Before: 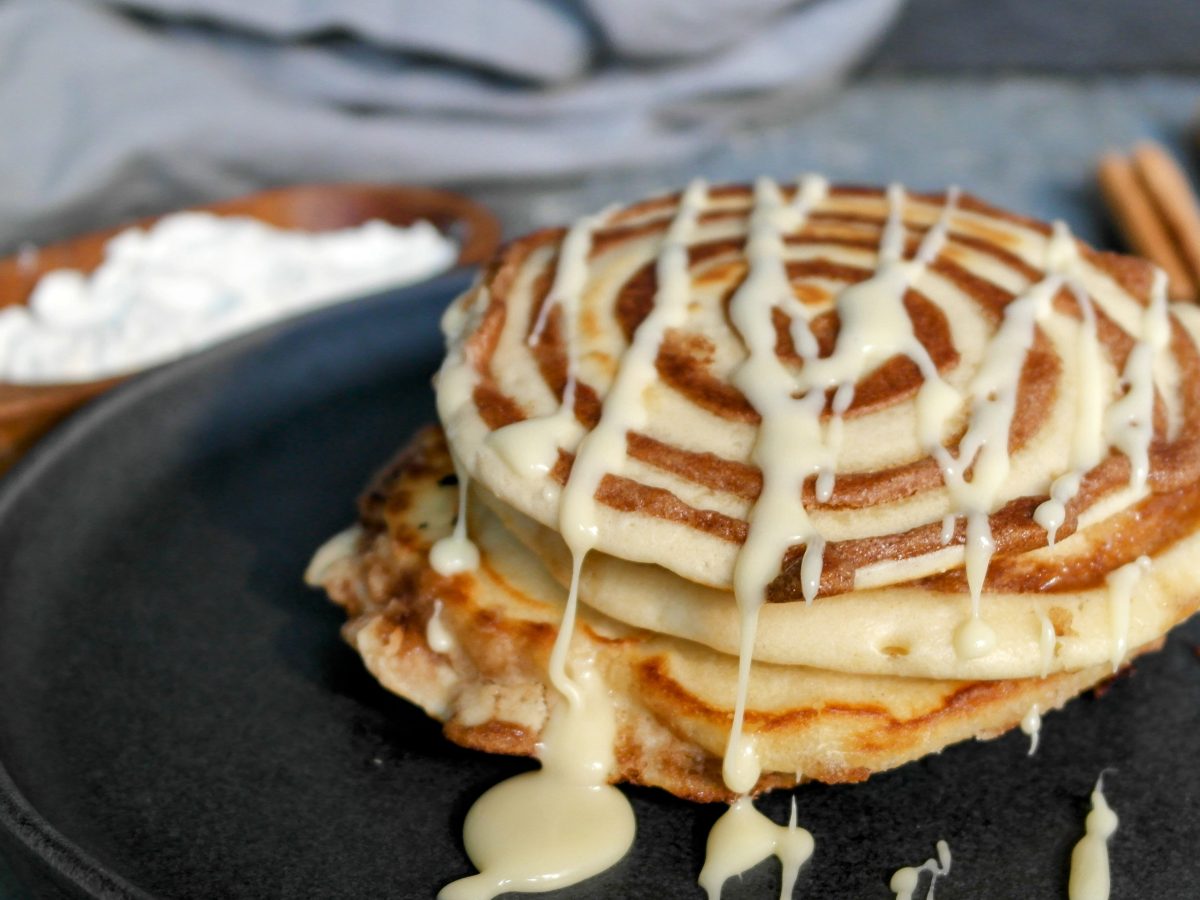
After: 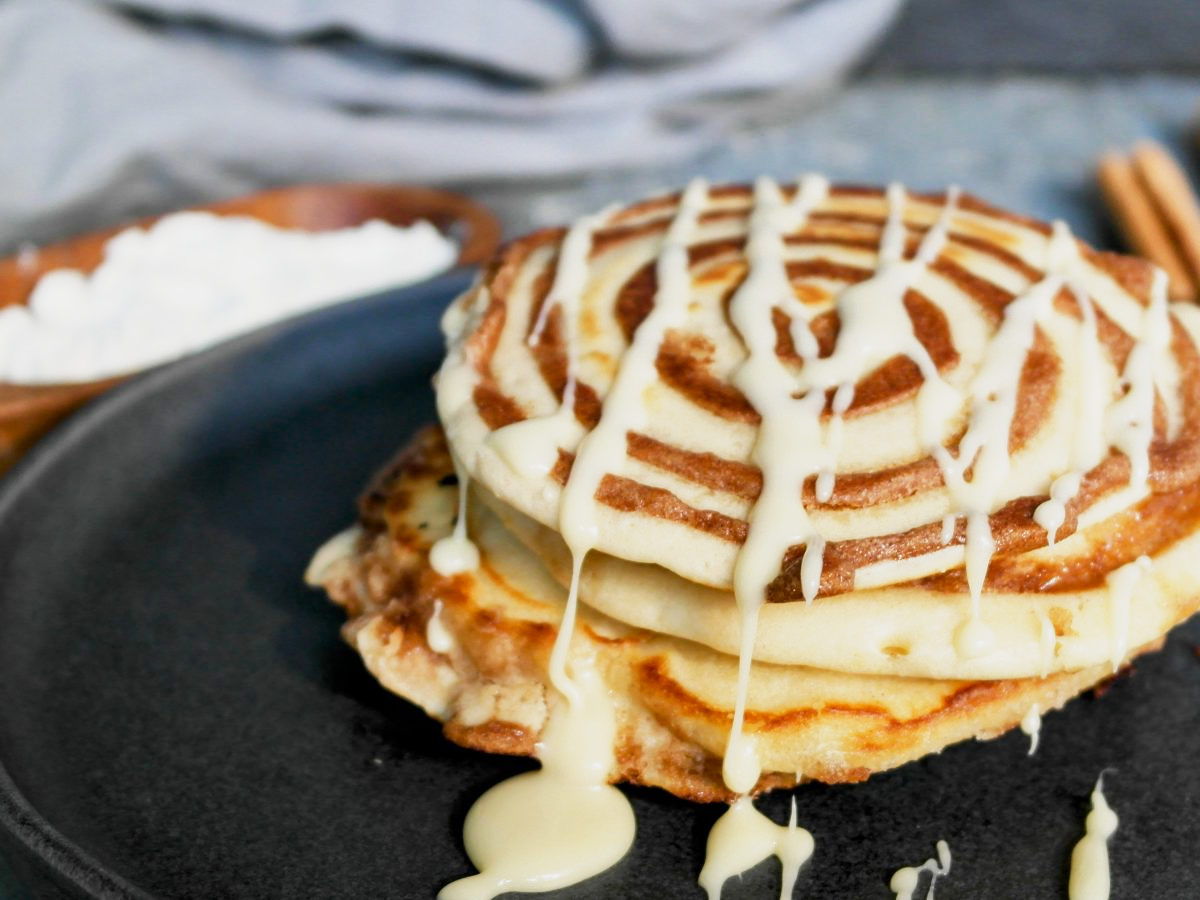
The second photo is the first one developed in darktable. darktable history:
base curve: curves: ch0 [(0, 0) (0.088, 0.125) (0.176, 0.251) (0.354, 0.501) (0.613, 0.749) (1, 0.877)], preserve colors none
contrast brightness saturation: contrast 0.034, brightness -0.034
